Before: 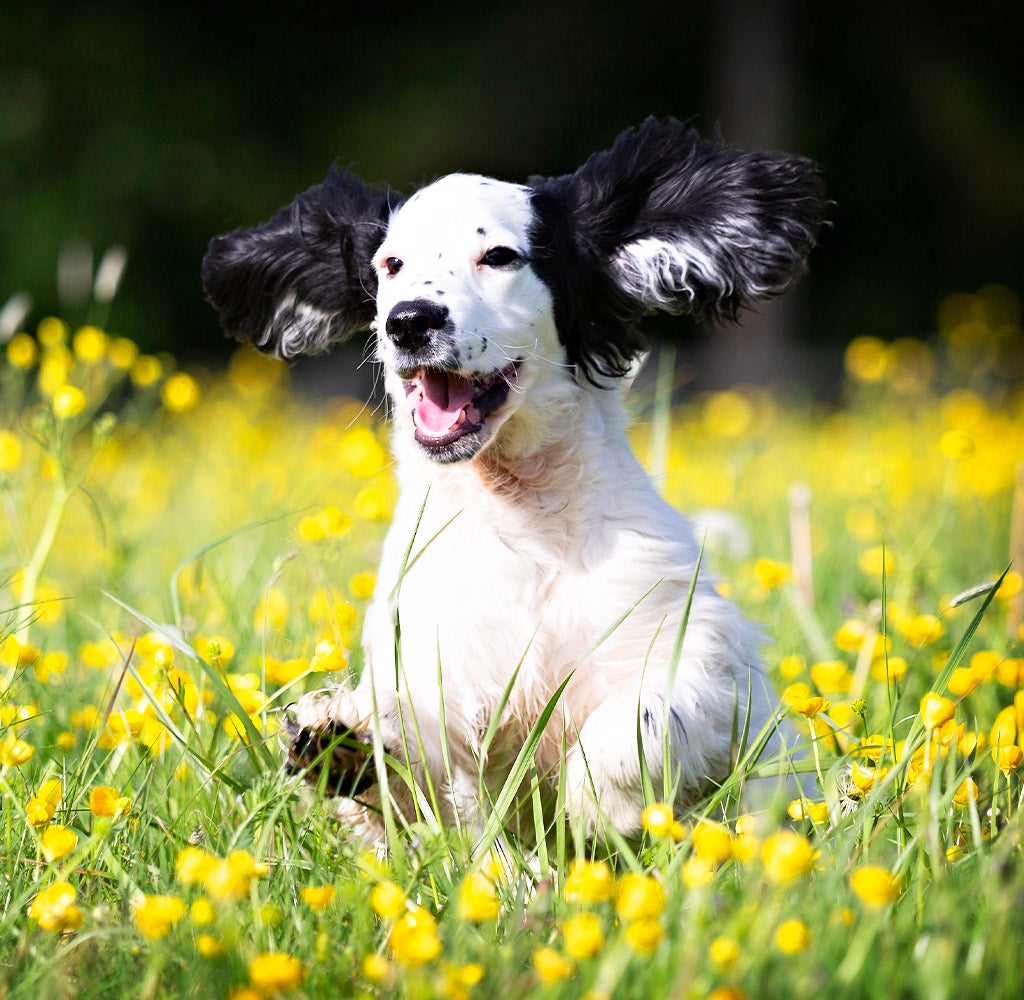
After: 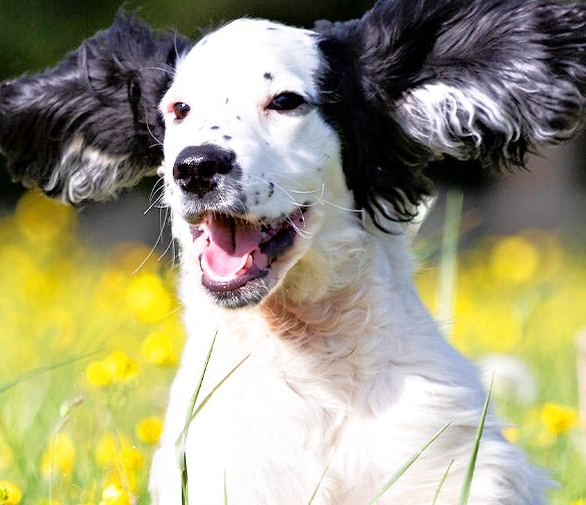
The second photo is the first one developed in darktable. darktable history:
local contrast: mode bilateral grid, contrast 20, coarseness 50, detail 119%, midtone range 0.2
color correction: highlights a* -0.22, highlights b* -0.103
crop: left 20.854%, top 15.53%, right 21.825%, bottom 33.939%
tone equalizer: -7 EV 0.16 EV, -6 EV 0.605 EV, -5 EV 1.16 EV, -4 EV 1.35 EV, -3 EV 1.12 EV, -2 EV 0.6 EV, -1 EV 0.164 EV
